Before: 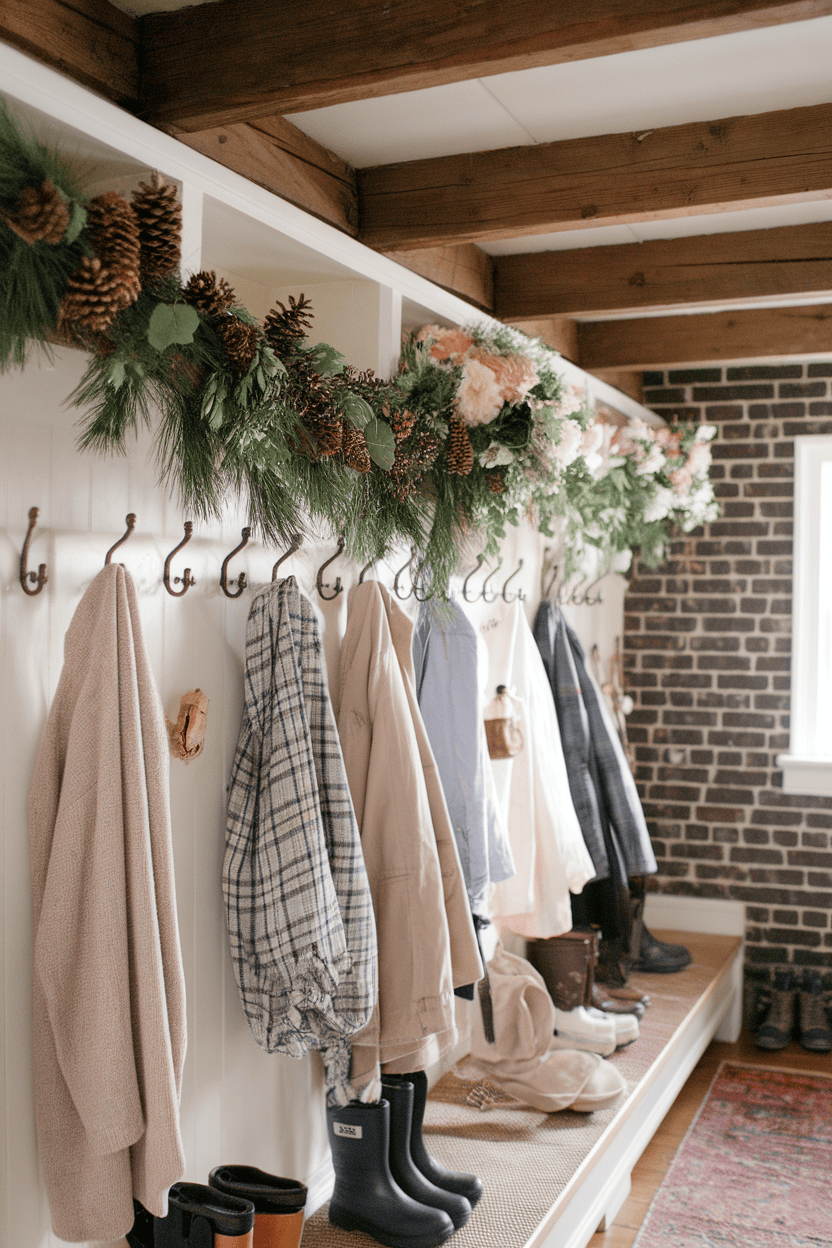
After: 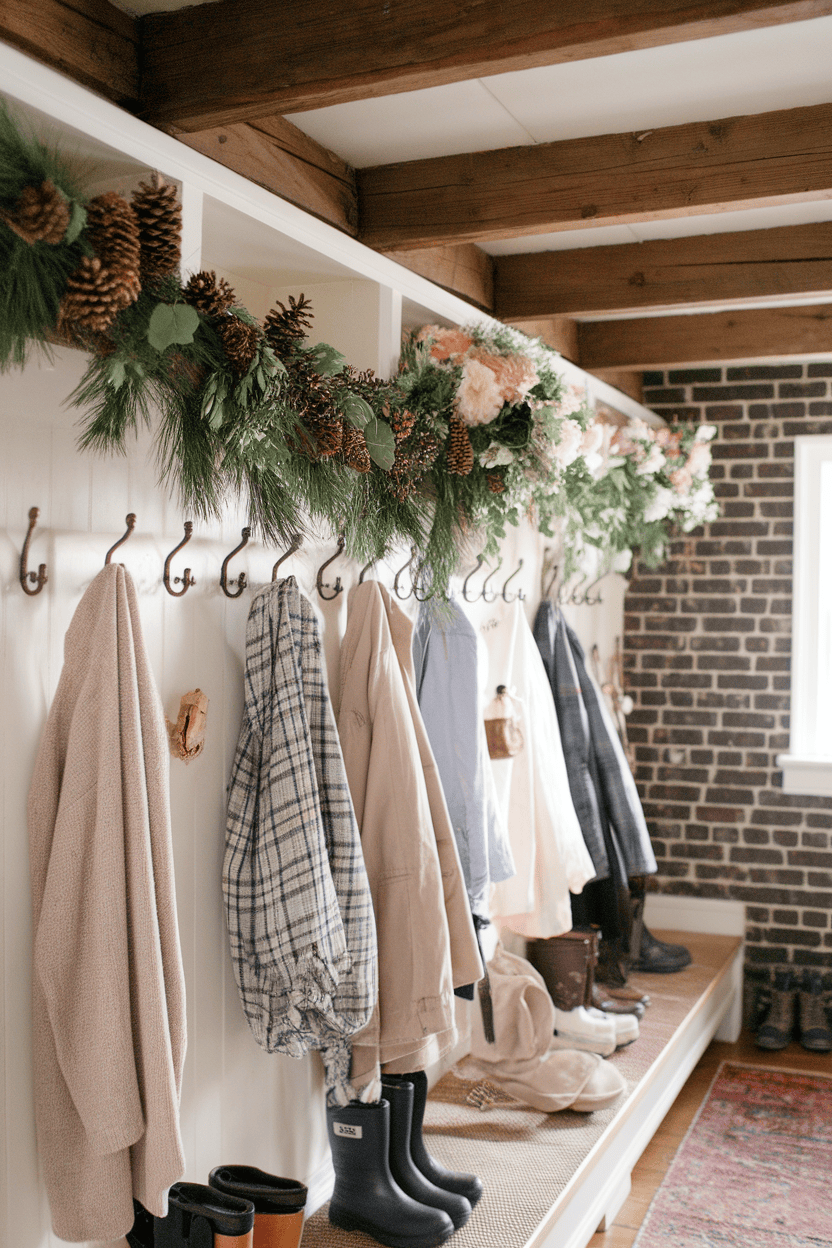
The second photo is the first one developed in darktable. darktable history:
tone curve: curves: ch0 [(0, 0) (0.003, 0.003) (0.011, 0.011) (0.025, 0.026) (0.044, 0.046) (0.069, 0.071) (0.1, 0.103) (0.136, 0.14) (0.177, 0.183) (0.224, 0.231) (0.277, 0.286) (0.335, 0.346) (0.399, 0.412) (0.468, 0.483) (0.543, 0.56) (0.623, 0.643) (0.709, 0.732) (0.801, 0.826) (0.898, 0.917) (1, 1)], color space Lab, linked channels, preserve colors none
